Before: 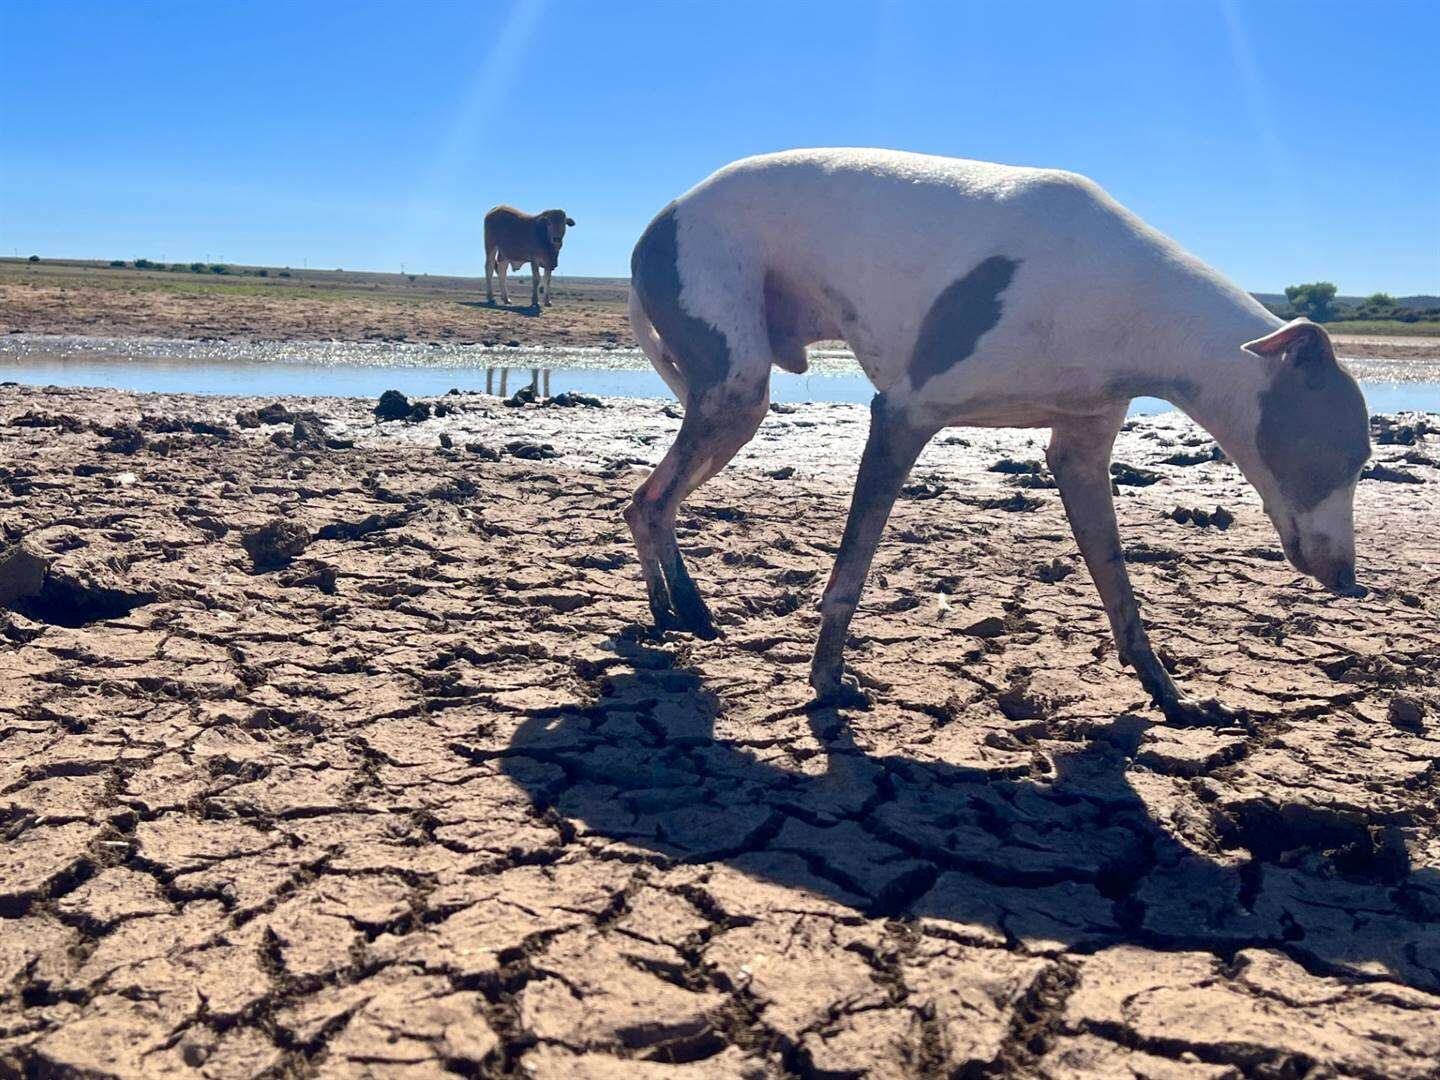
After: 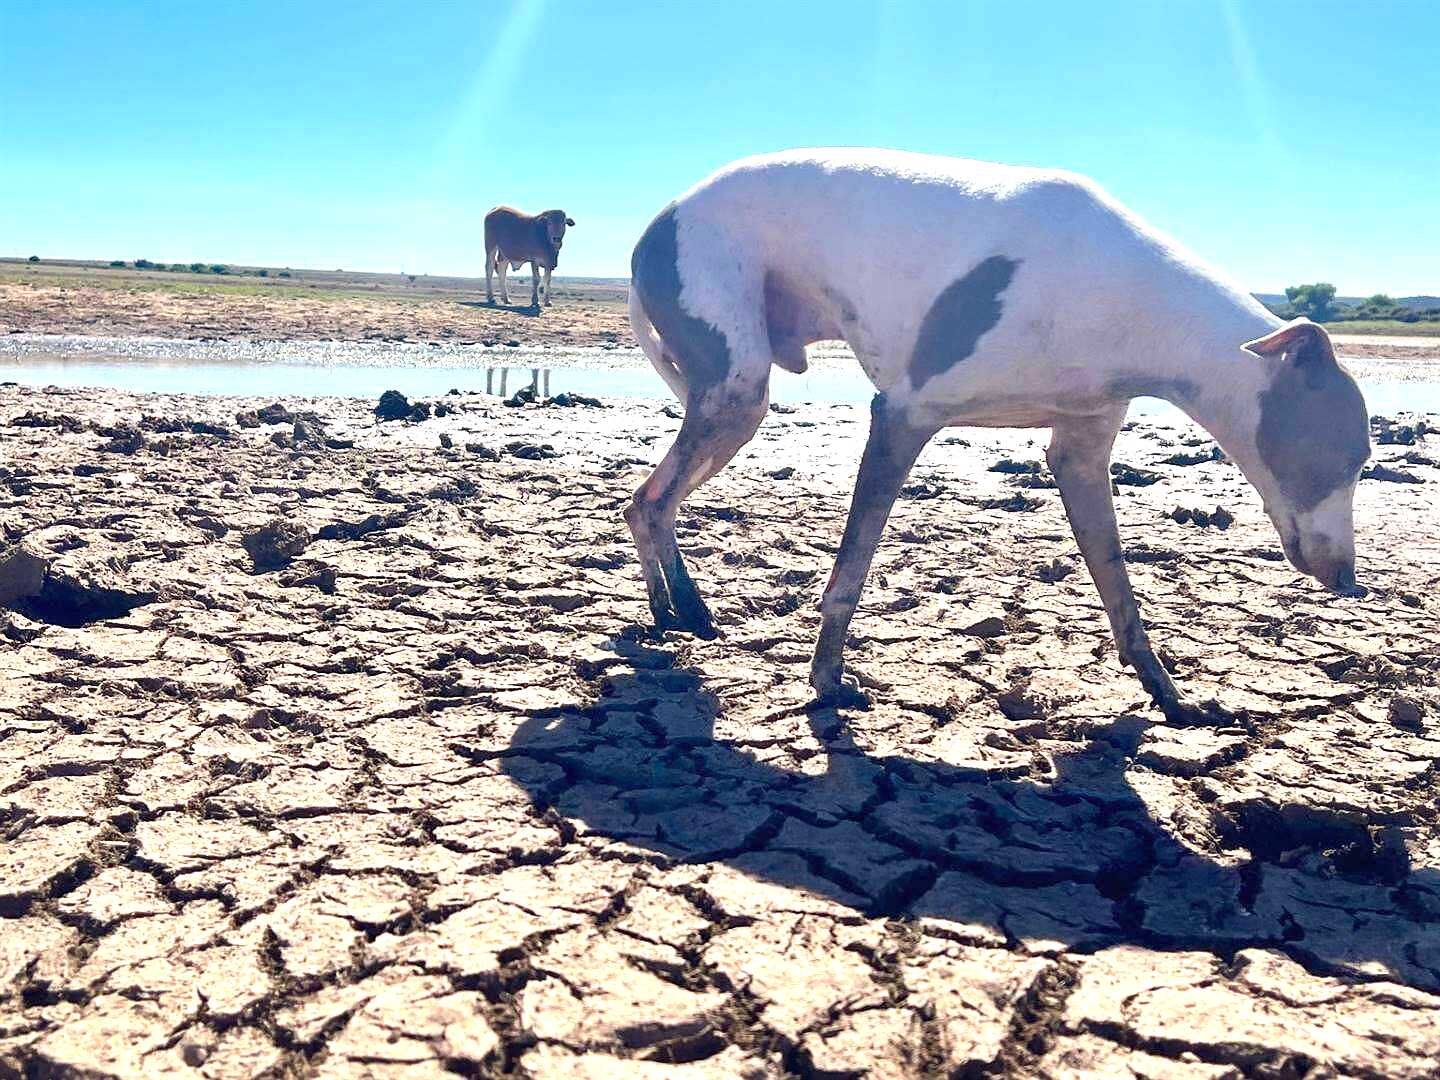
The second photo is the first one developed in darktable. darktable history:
sharpen: radius 0.975, amount 0.606
exposure: black level correction 0, exposure 1.001 EV, compensate highlight preservation false
